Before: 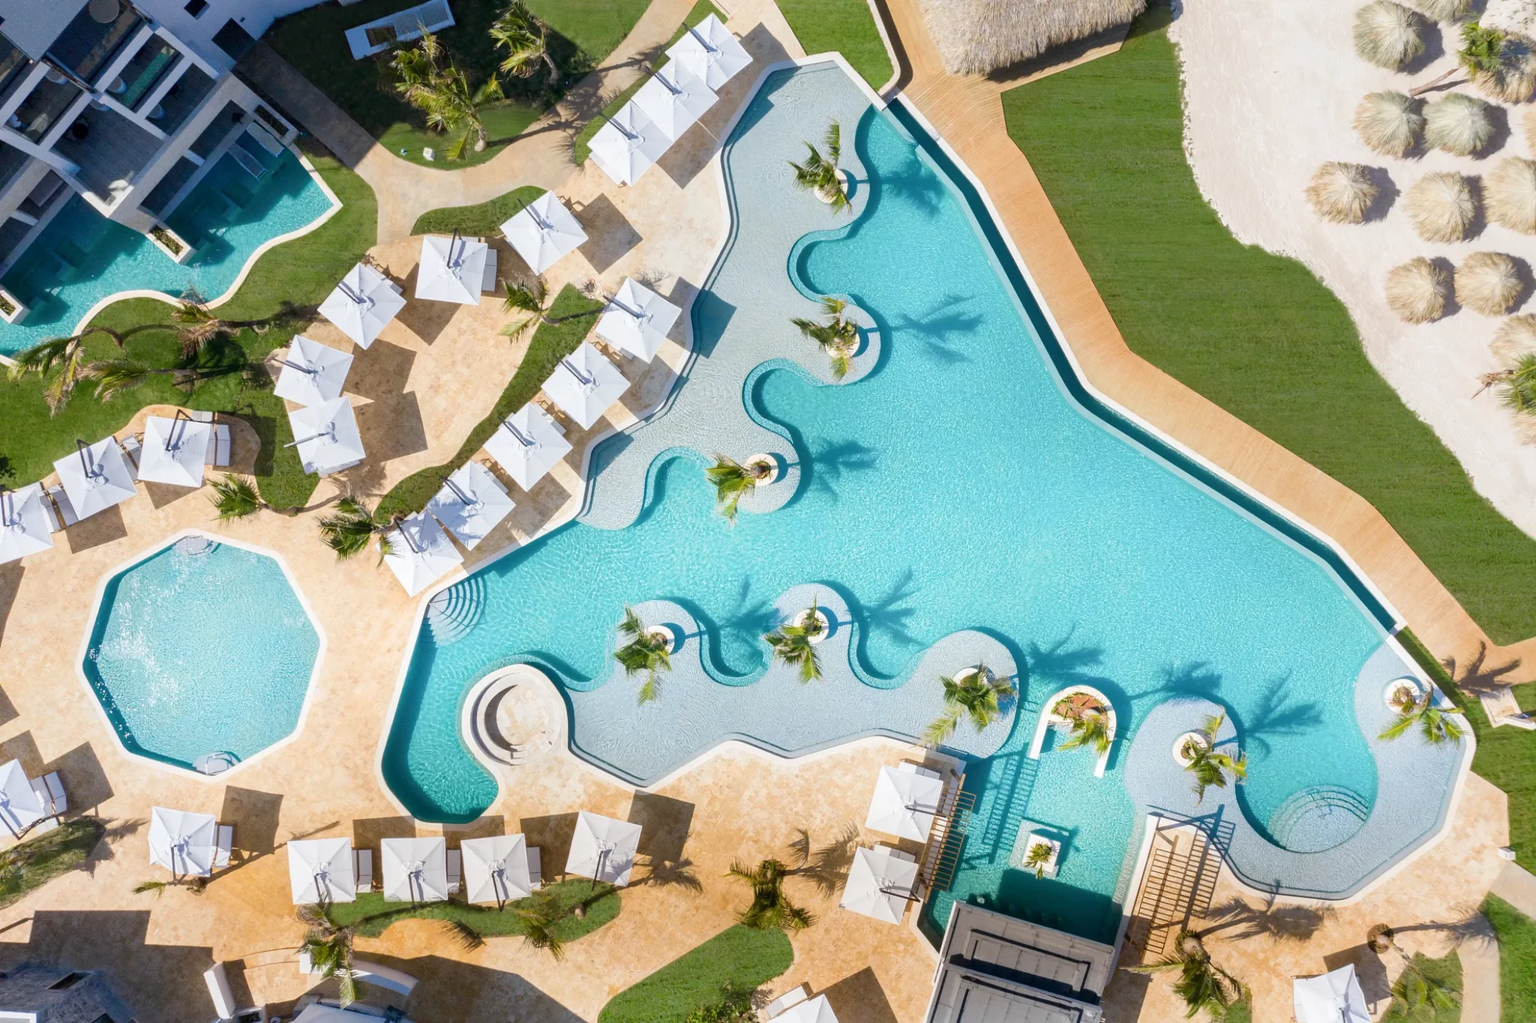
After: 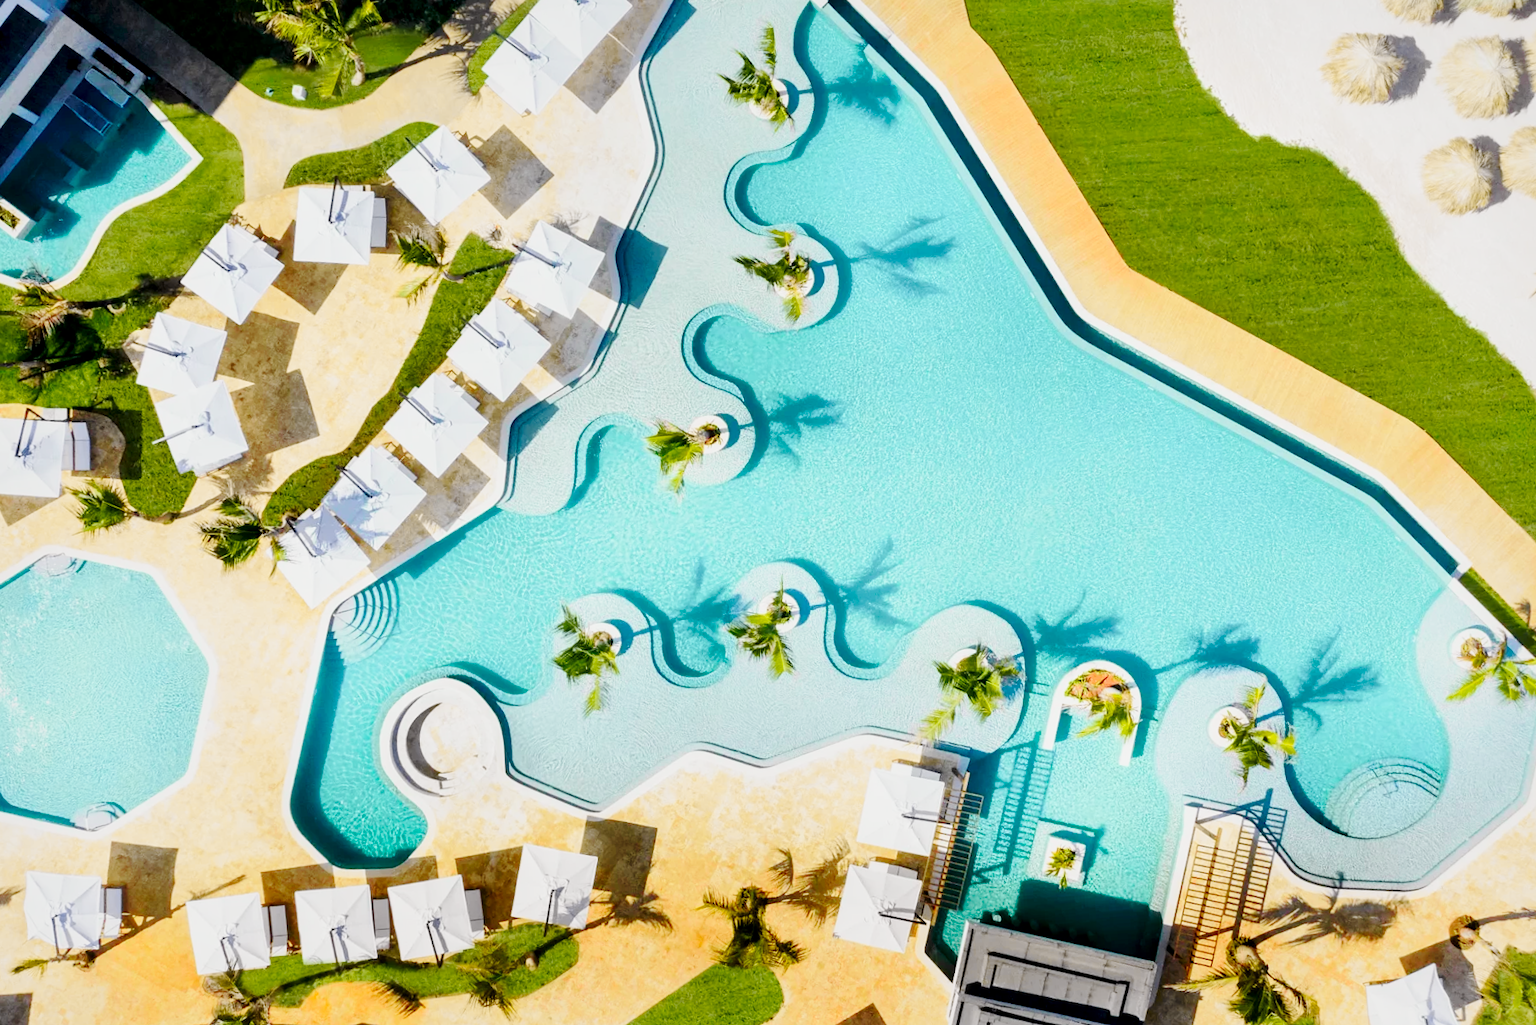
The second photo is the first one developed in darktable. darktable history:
local contrast: mode bilateral grid, contrast 20, coarseness 99, detail 150%, midtone range 0.2
base curve: curves: ch0 [(0, 0) (0.028, 0.03) (0.121, 0.232) (0.46, 0.748) (0.859, 0.968) (1, 1)], preserve colors none
tone equalizer: -7 EV 0.138 EV, edges refinement/feathering 500, mask exposure compensation -1.57 EV, preserve details no
crop and rotate: angle 3.72°, left 5.955%, top 5.719%
exposure: black level correction 0.009, exposure -0.667 EV, compensate exposure bias true, compensate highlight preservation false
tone curve: curves: ch0 [(0, 0.005) (0.103, 0.097) (0.18, 0.207) (0.384, 0.465) (0.491, 0.585) (0.629, 0.726) (0.84, 0.866) (1, 0.947)]; ch1 [(0, 0) (0.172, 0.123) (0.324, 0.253) (0.396, 0.388) (0.478, 0.461) (0.499, 0.497) (0.532, 0.515) (0.57, 0.584) (0.635, 0.675) (0.805, 0.892) (1, 1)]; ch2 [(0, 0) (0.411, 0.424) (0.496, 0.501) (0.515, 0.507) (0.553, 0.562) (0.604, 0.642) (0.708, 0.768) (0.839, 0.916) (1, 1)], color space Lab, independent channels, preserve colors none
